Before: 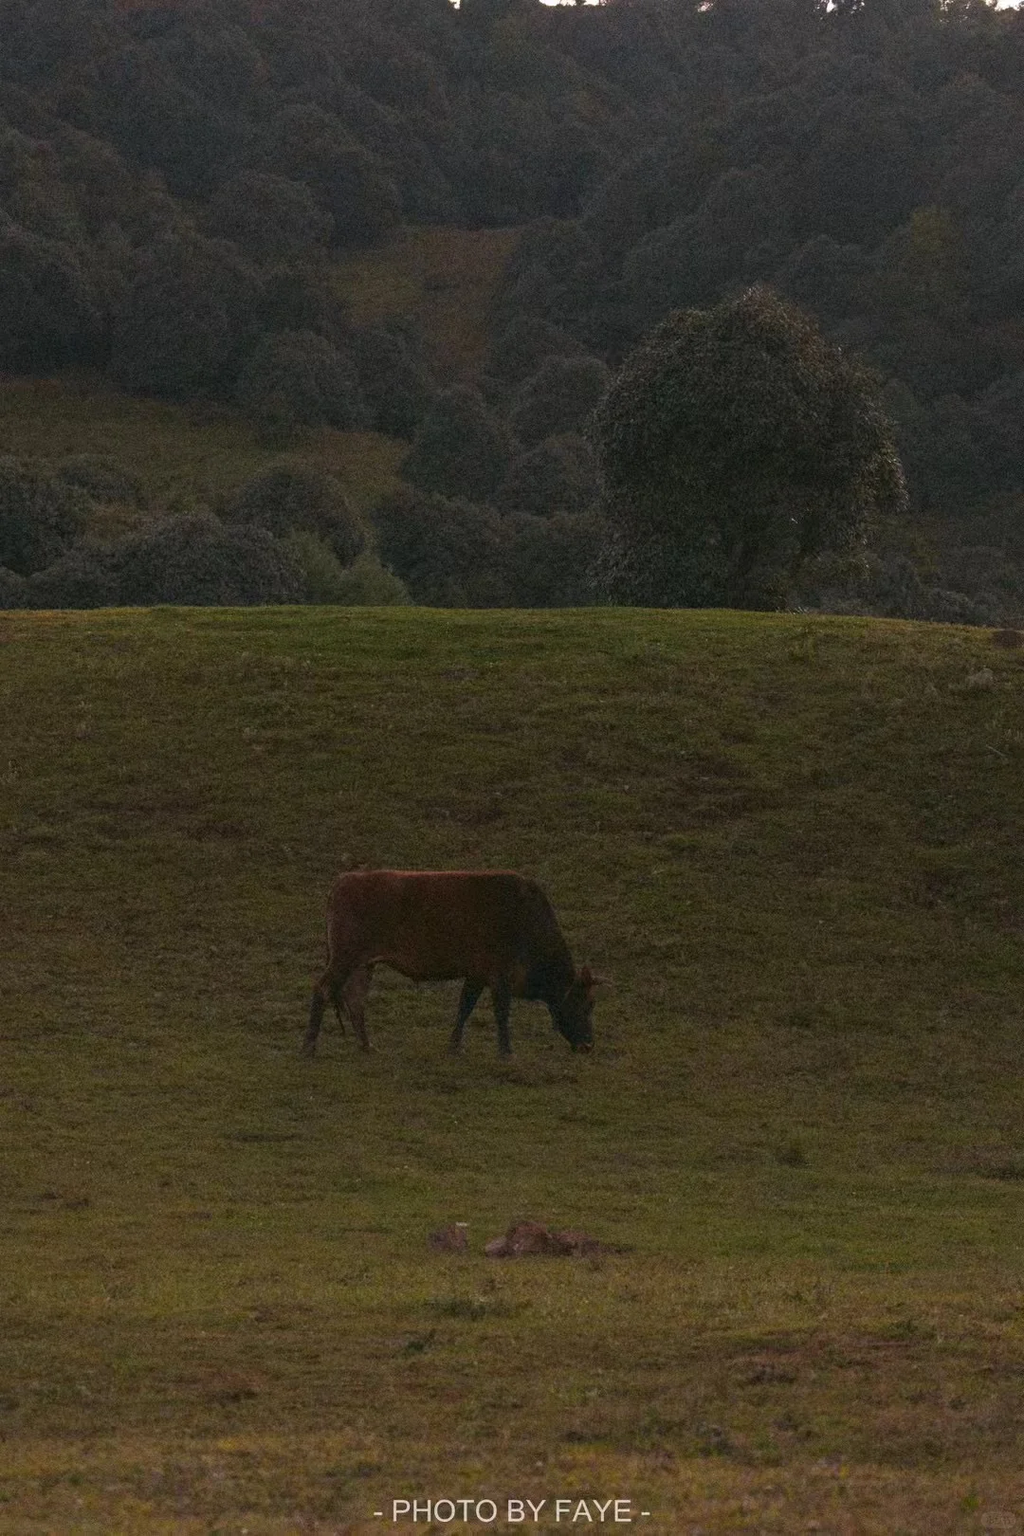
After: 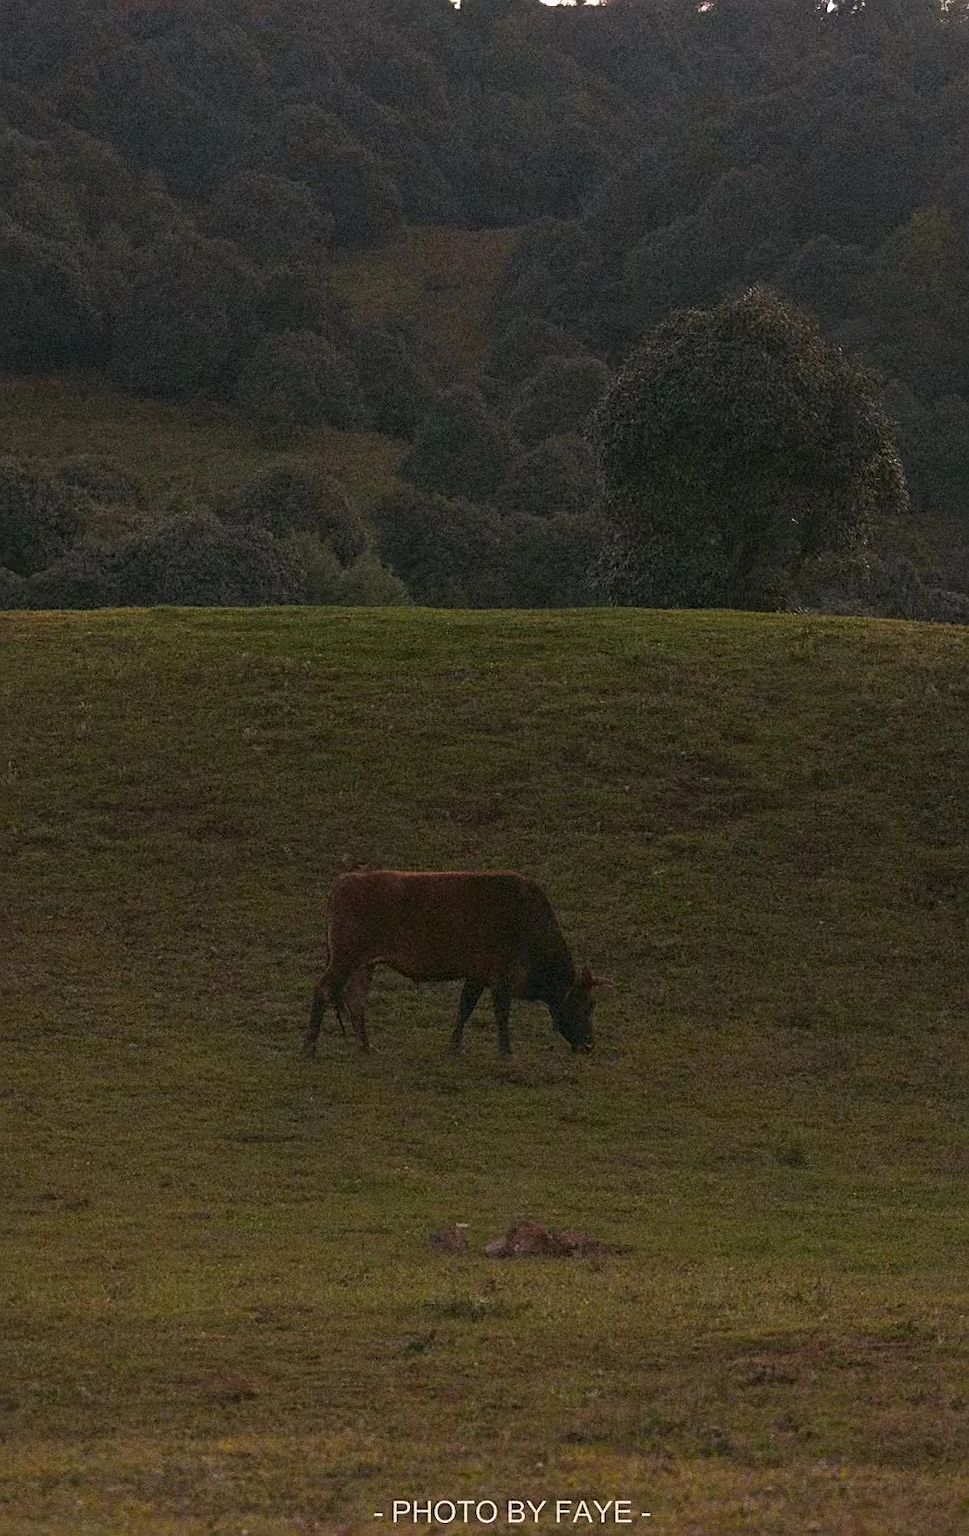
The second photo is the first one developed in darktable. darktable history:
crop and rotate: left 0%, right 5.327%
sharpen: on, module defaults
